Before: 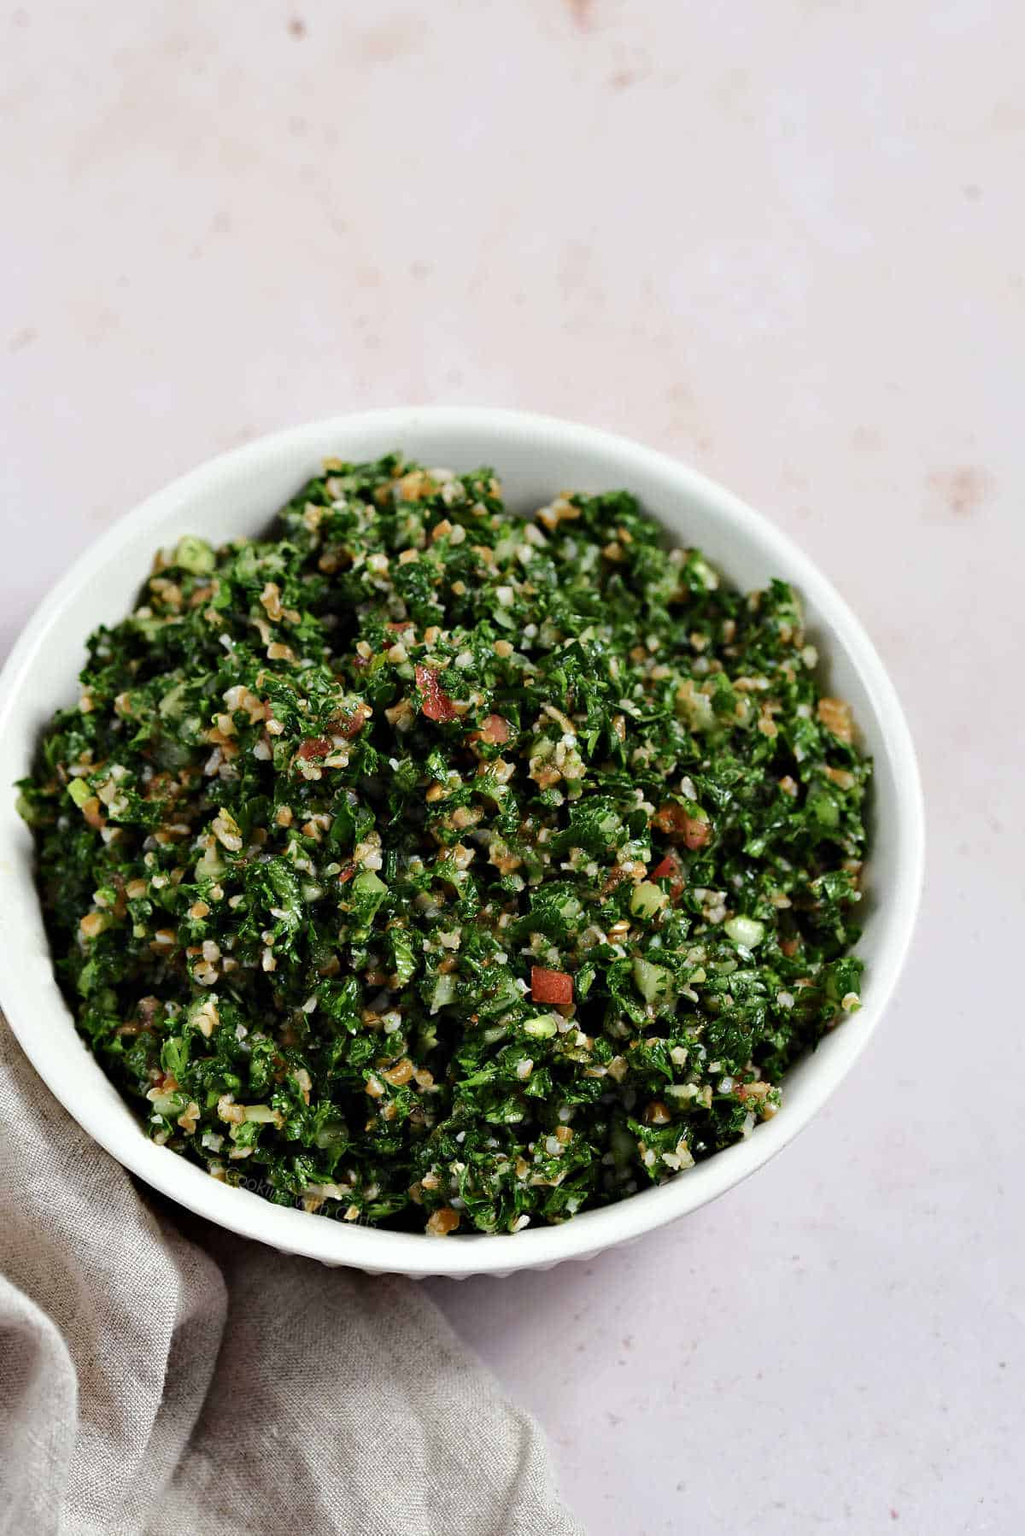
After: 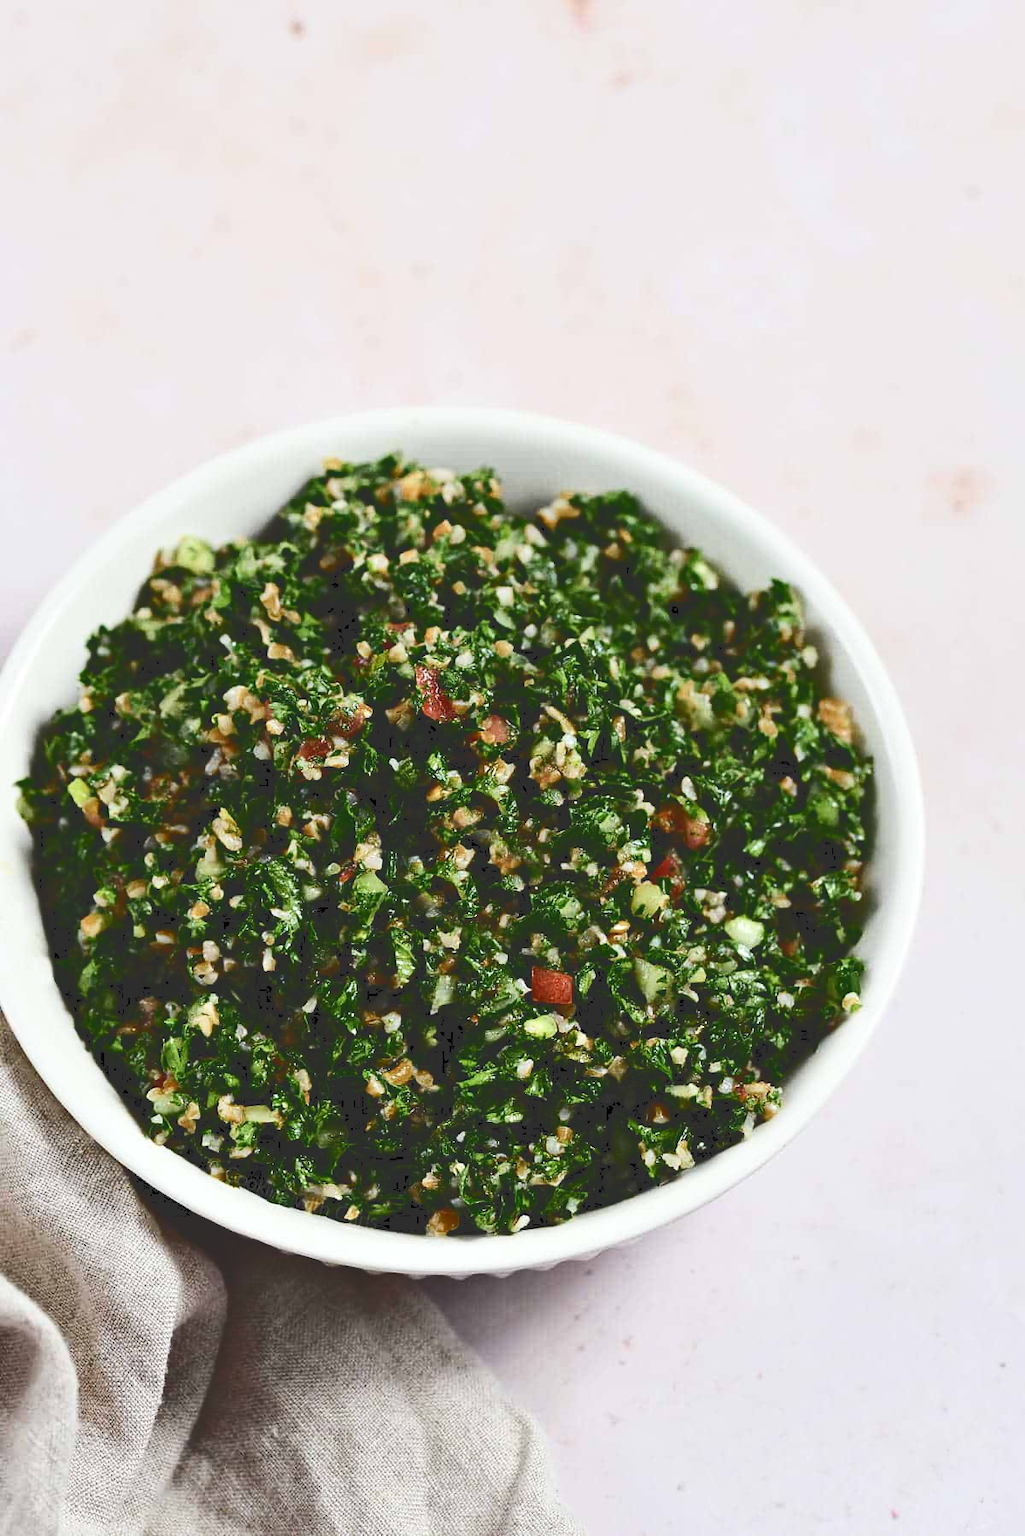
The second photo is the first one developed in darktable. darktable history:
tone curve: curves: ch0 [(0, 0) (0.003, 0.183) (0.011, 0.183) (0.025, 0.184) (0.044, 0.188) (0.069, 0.197) (0.1, 0.204) (0.136, 0.212) (0.177, 0.226) (0.224, 0.24) (0.277, 0.273) (0.335, 0.322) (0.399, 0.388) (0.468, 0.468) (0.543, 0.579) (0.623, 0.686) (0.709, 0.792) (0.801, 0.877) (0.898, 0.939) (1, 1)], color space Lab, independent channels, preserve colors none
